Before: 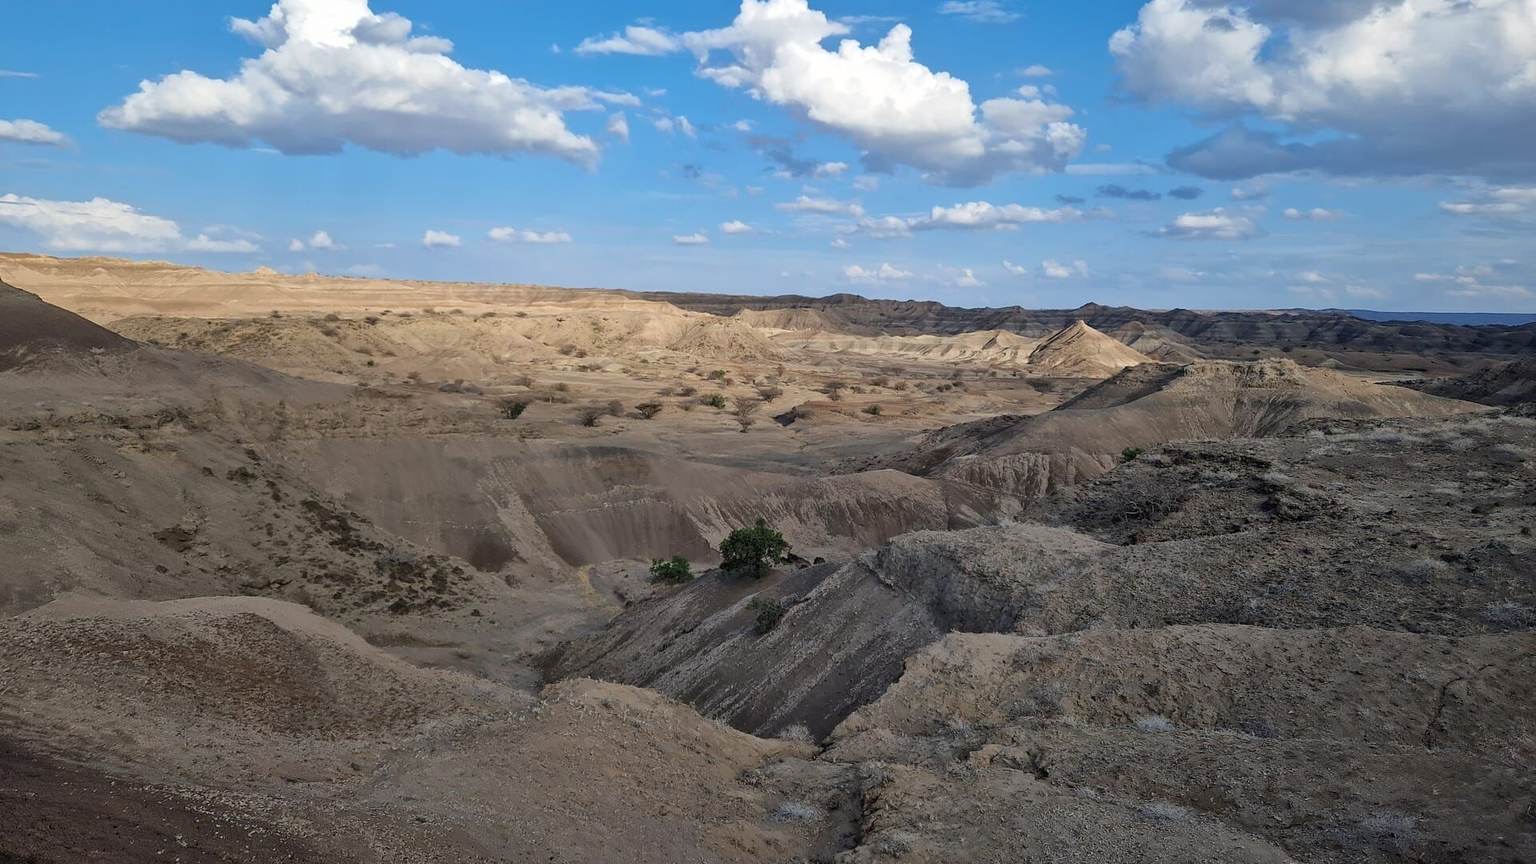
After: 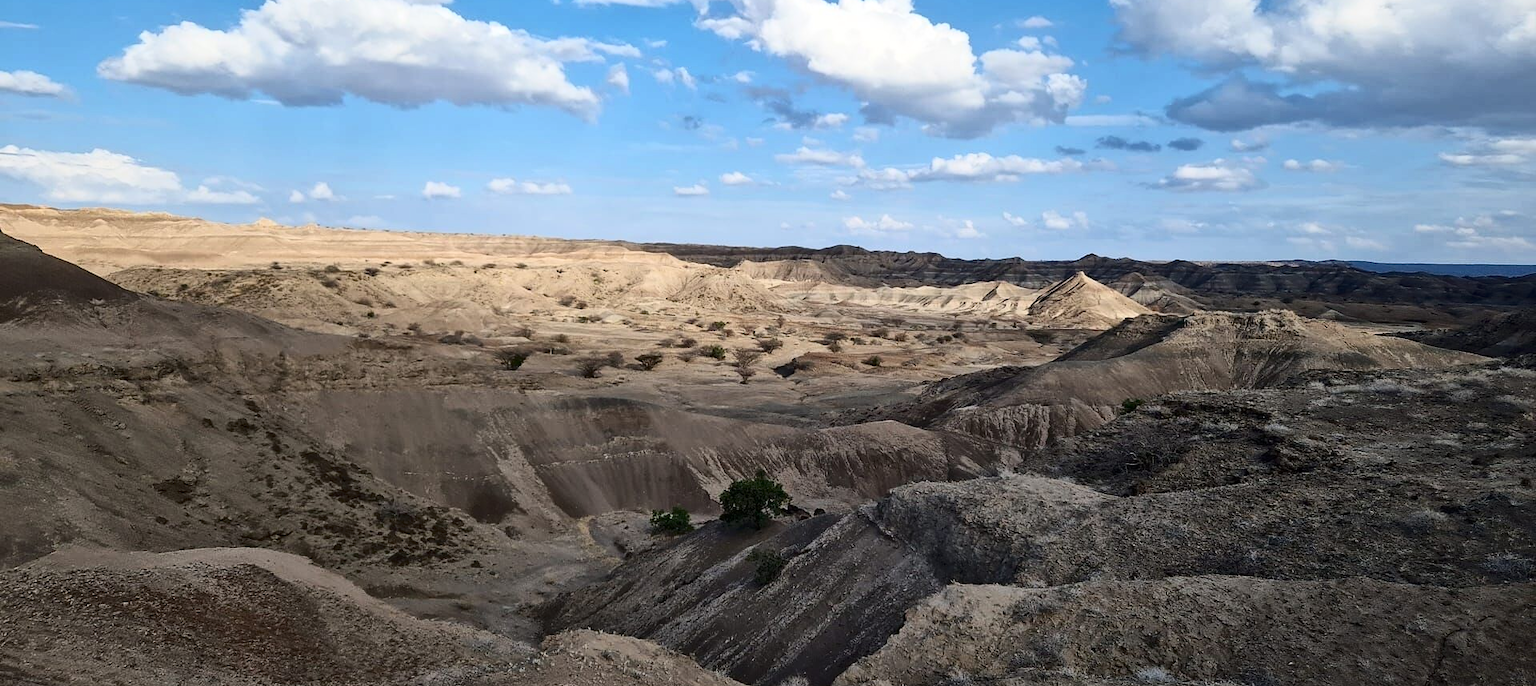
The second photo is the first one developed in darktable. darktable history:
crop and rotate: top 5.657%, bottom 14.811%
contrast brightness saturation: contrast 0.292
